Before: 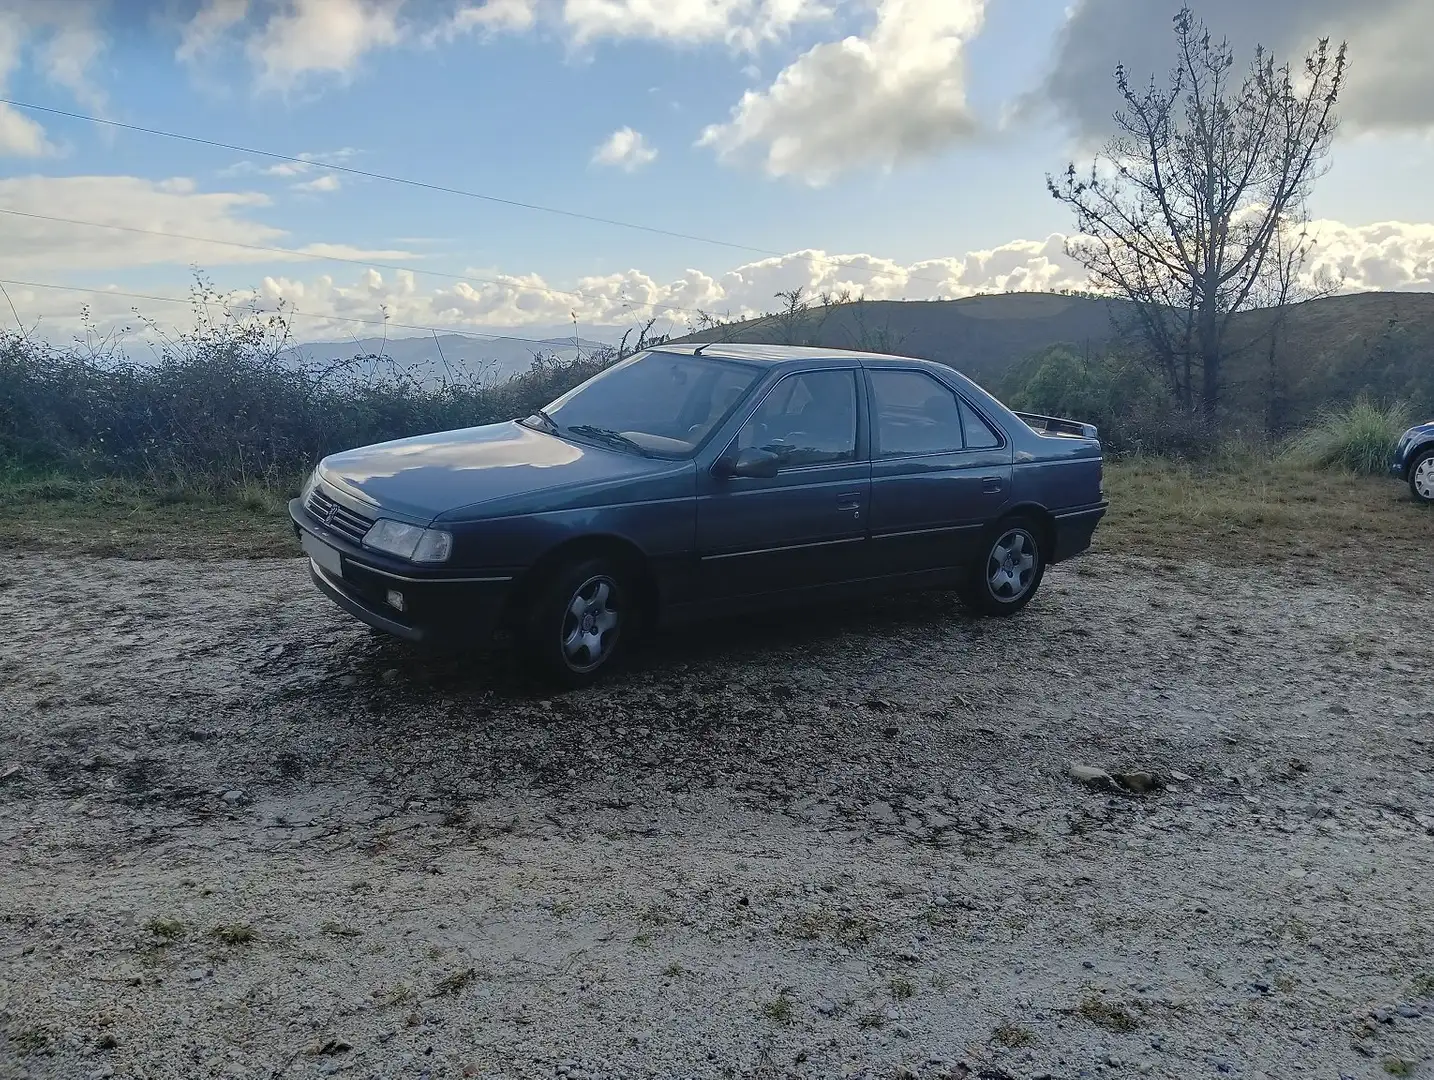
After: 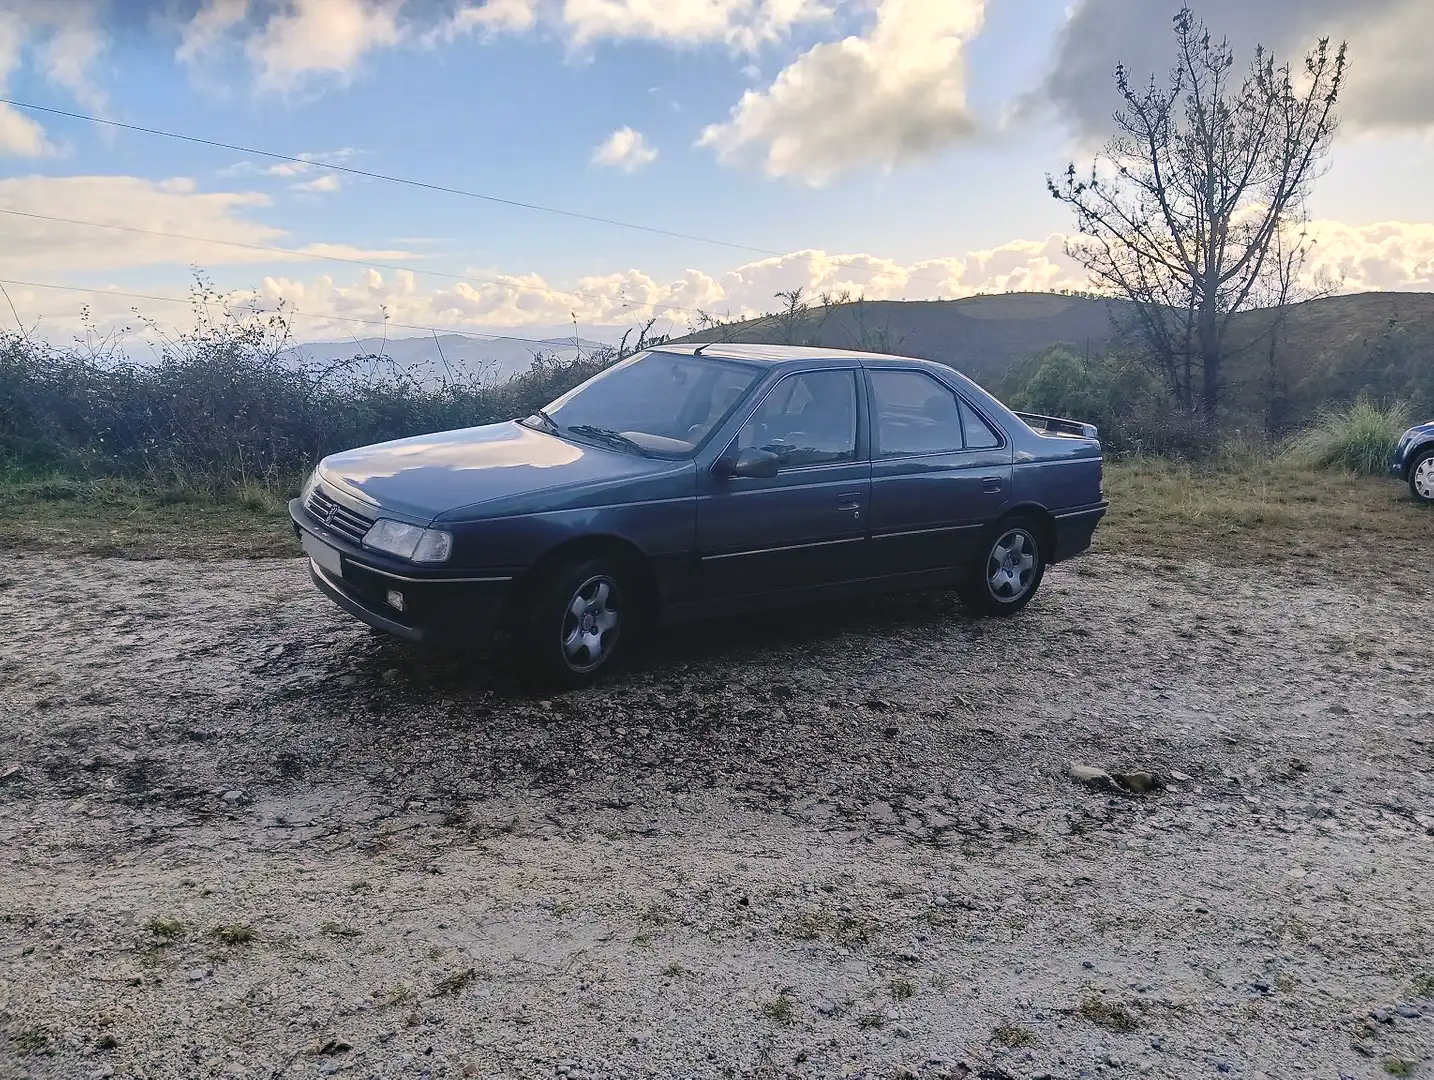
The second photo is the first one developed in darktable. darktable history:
color correction: highlights a* 7.34, highlights b* 4.37
contrast brightness saturation: contrast 0.2, brightness 0.15, saturation 0.14
exposure: black level correction 0, compensate exposure bias true, compensate highlight preservation false
white balance: red 0.978, blue 0.999
shadows and highlights: shadows 32.83, highlights -47.7, soften with gaussian
